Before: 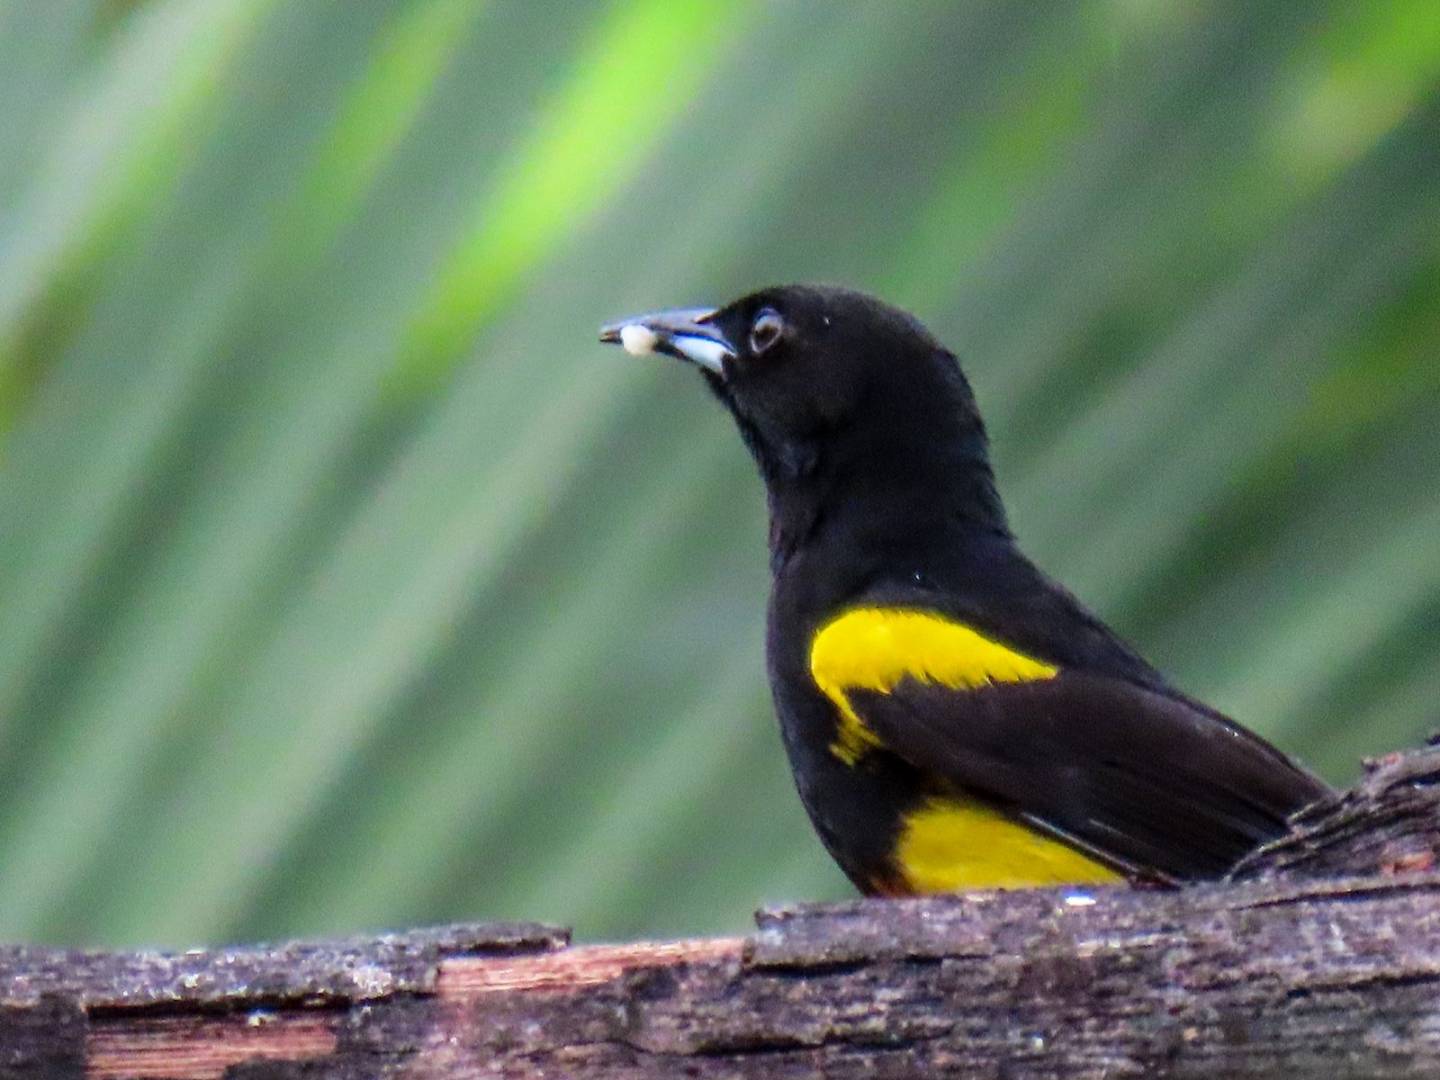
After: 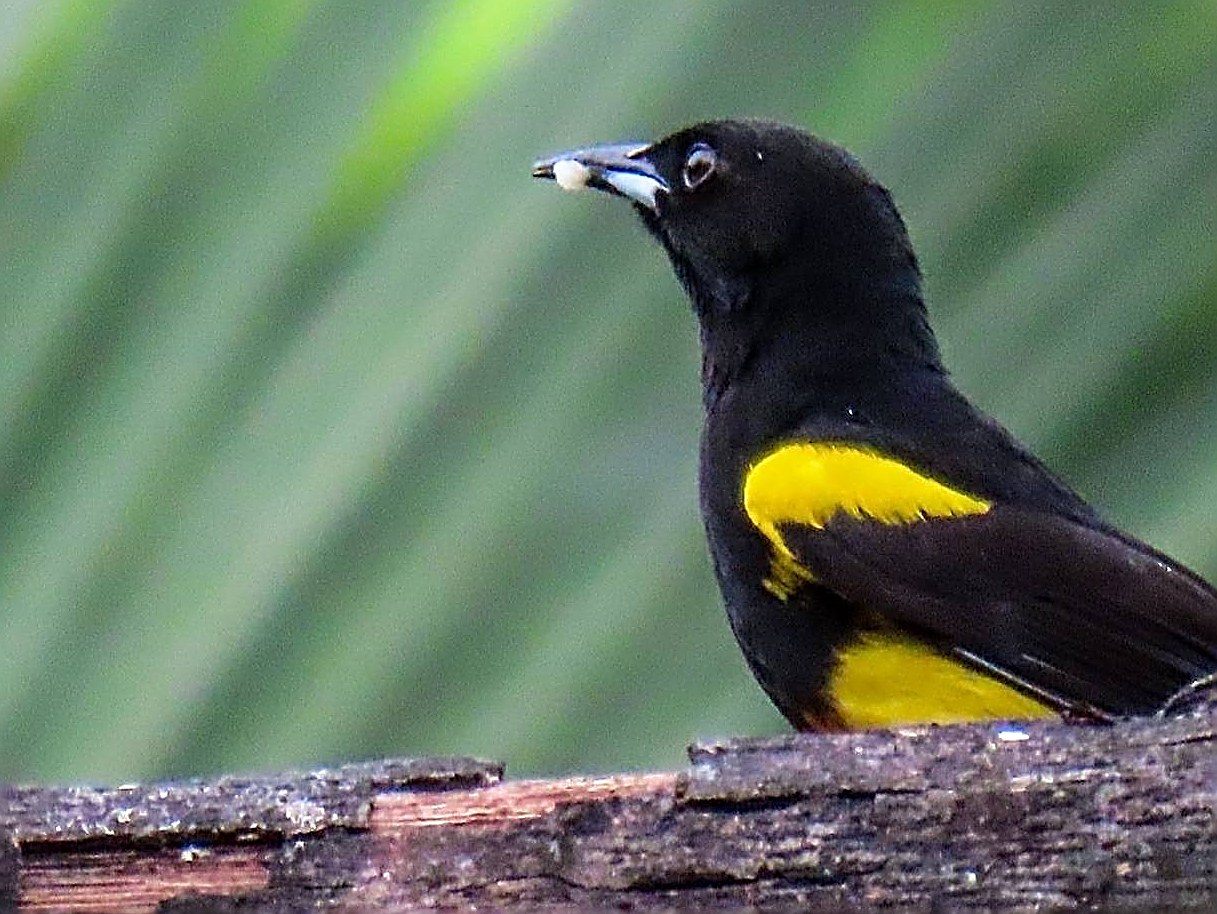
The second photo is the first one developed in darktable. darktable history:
crop and rotate: left 4.718%, top 15.31%, right 10.711%
sharpen: amount 1.999
